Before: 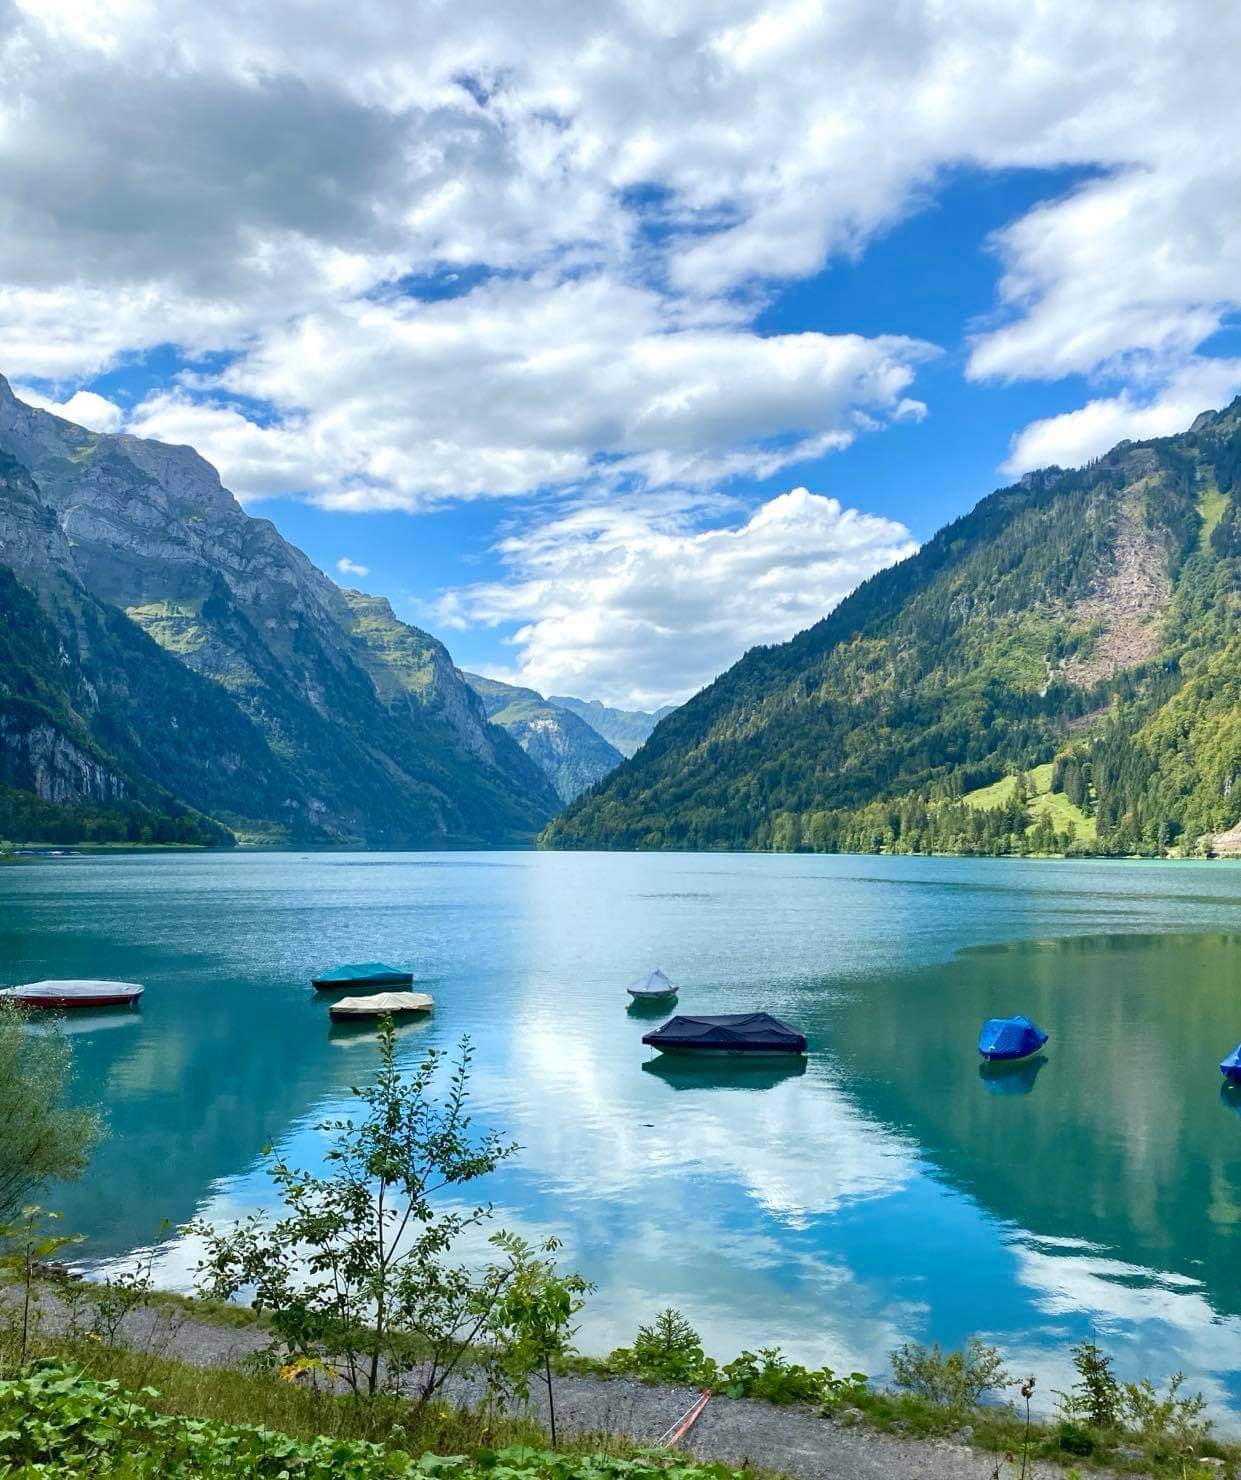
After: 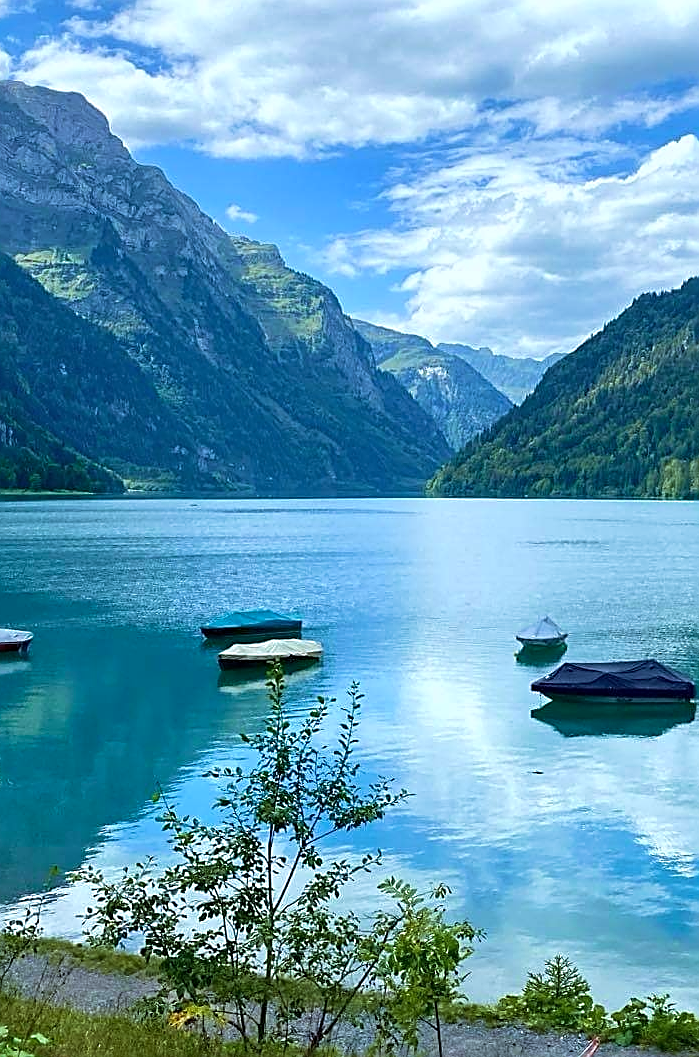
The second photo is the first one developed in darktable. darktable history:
white balance: red 0.925, blue 1.046
crop: left 8.966%, top 23.852%, right 34.699%, bottom 4.703%
sharpen: amount 0.75
velvia: on, module defaults
